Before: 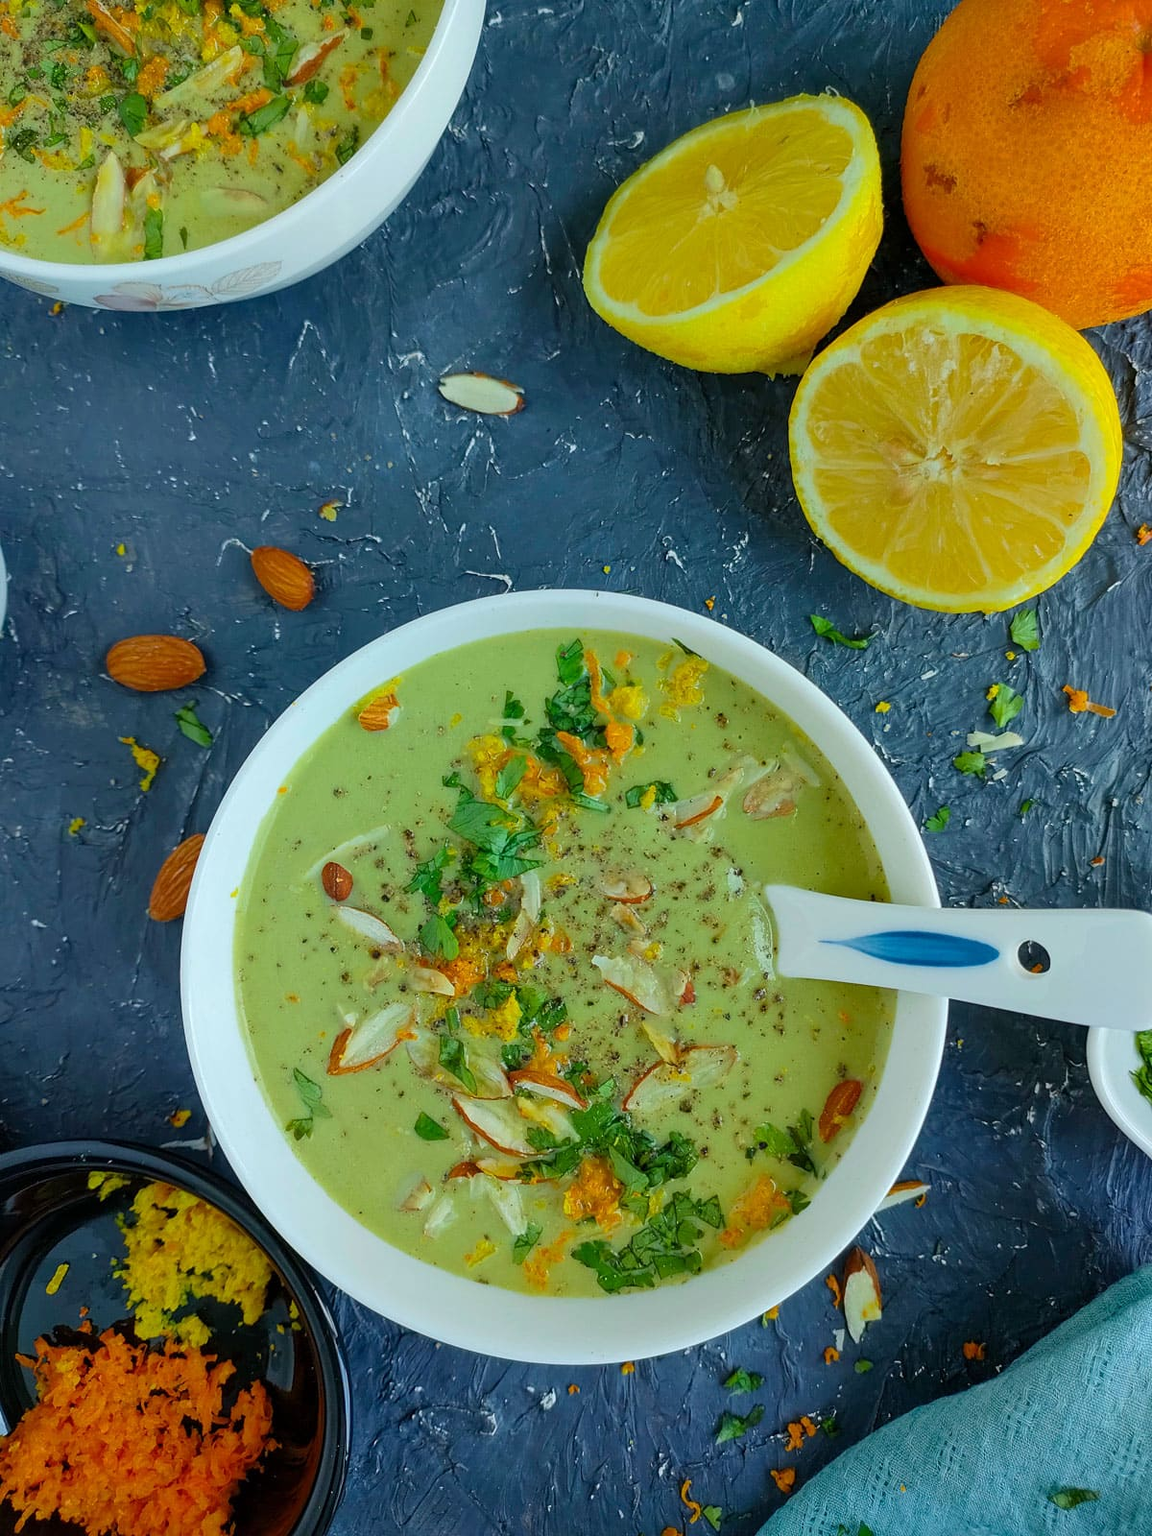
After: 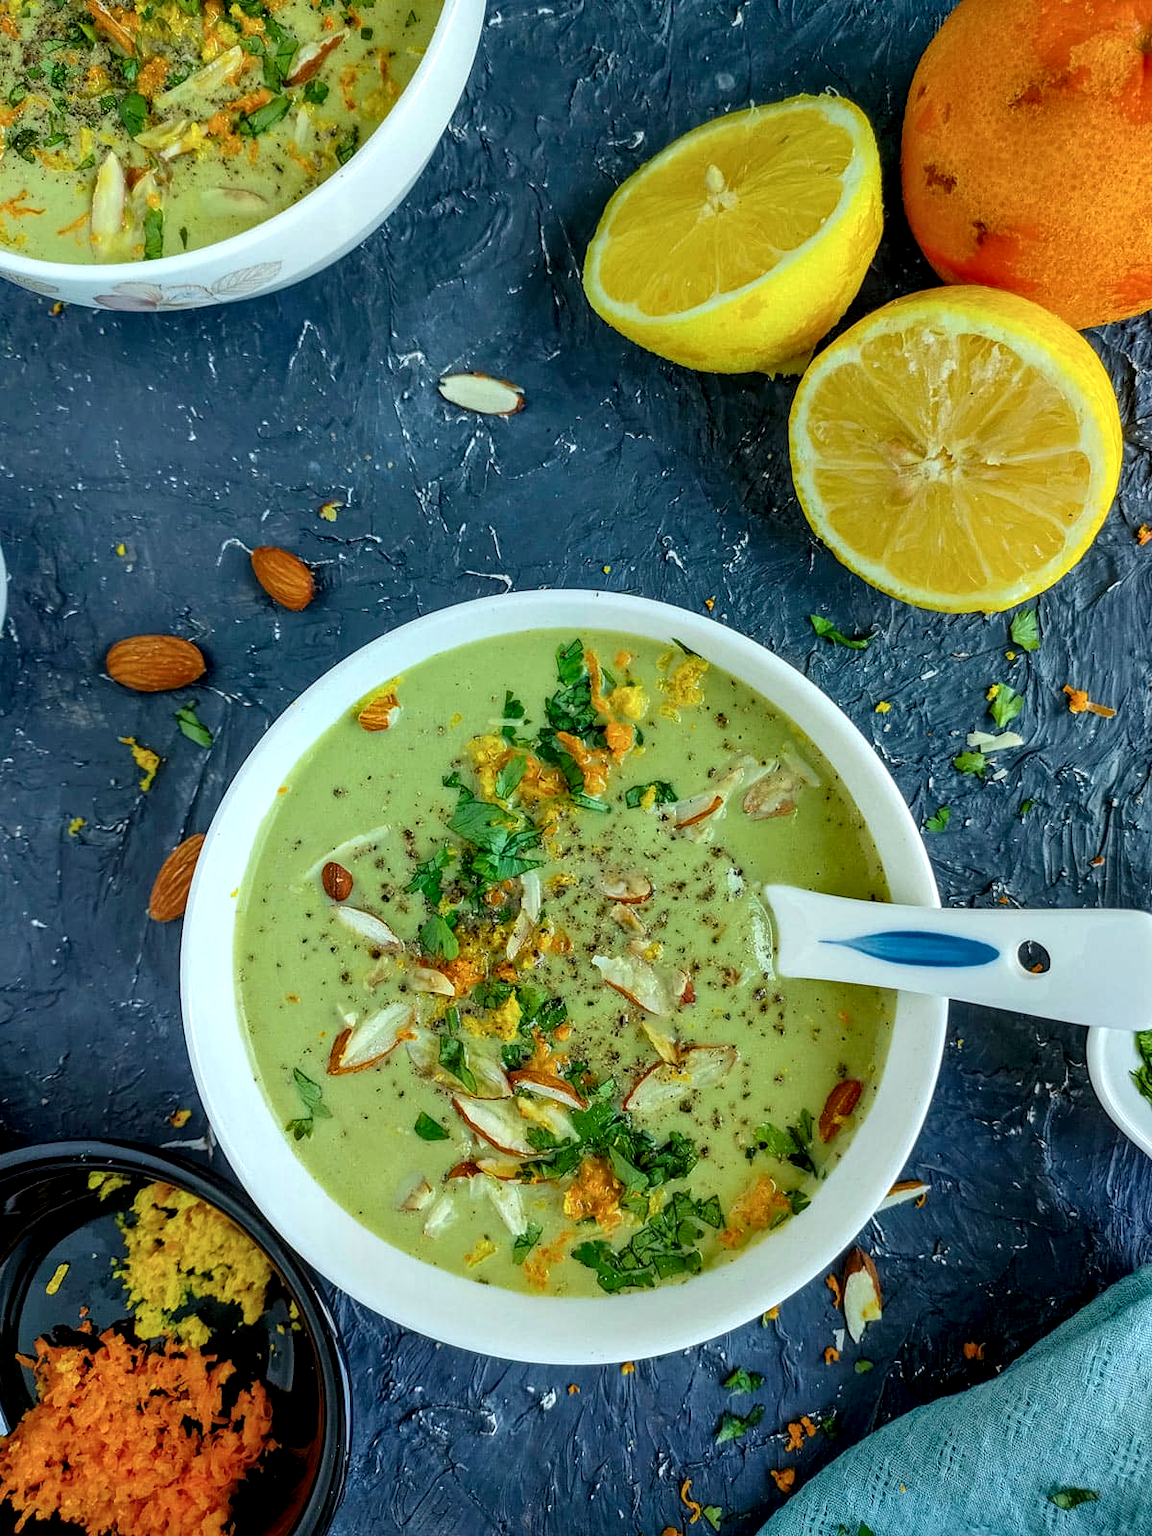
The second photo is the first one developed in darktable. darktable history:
tone equalizer: on, module defaults
local contrast: highlights 60%, shadows 60%, detail 160%
